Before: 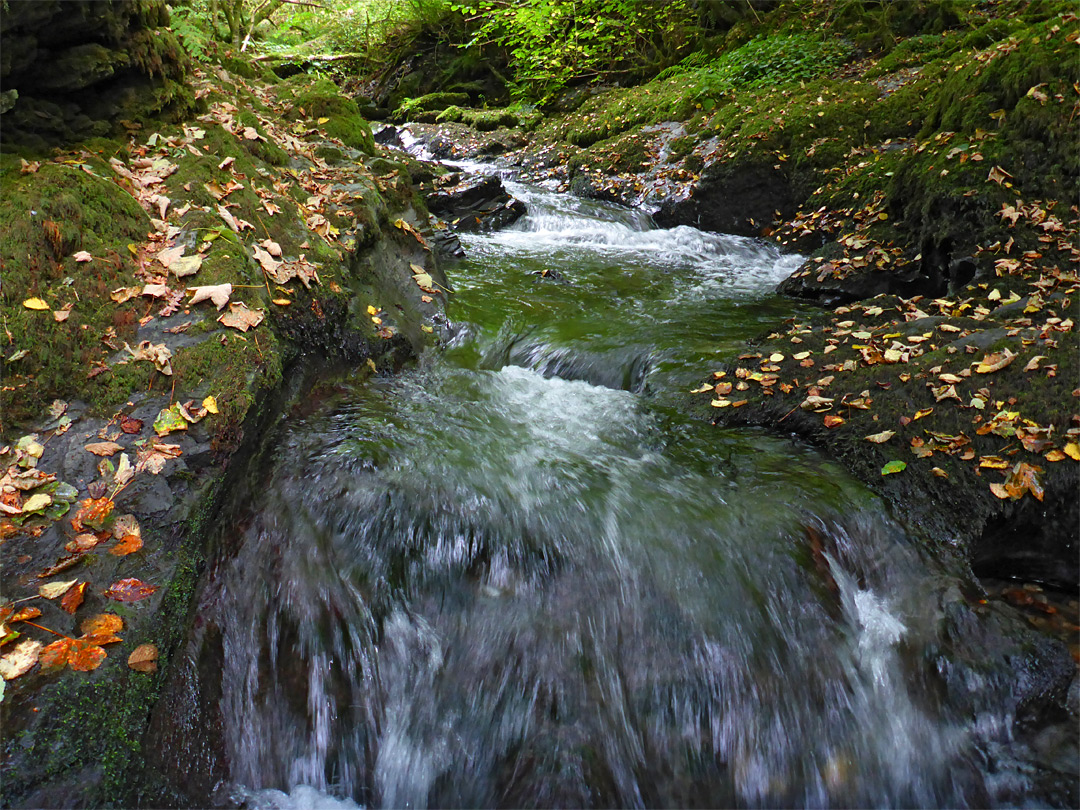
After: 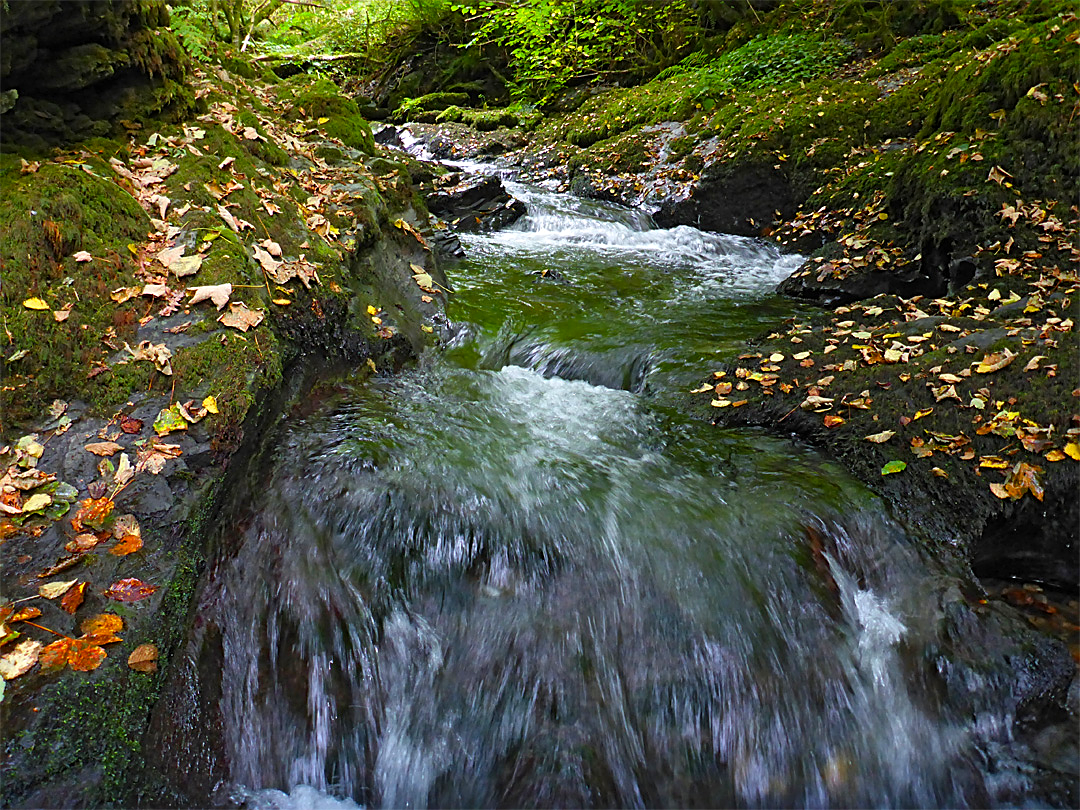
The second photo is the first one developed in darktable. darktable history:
color balance rgb: perceptual saturation grading › global saturation 19.923%
sharpen: on, module defaults
